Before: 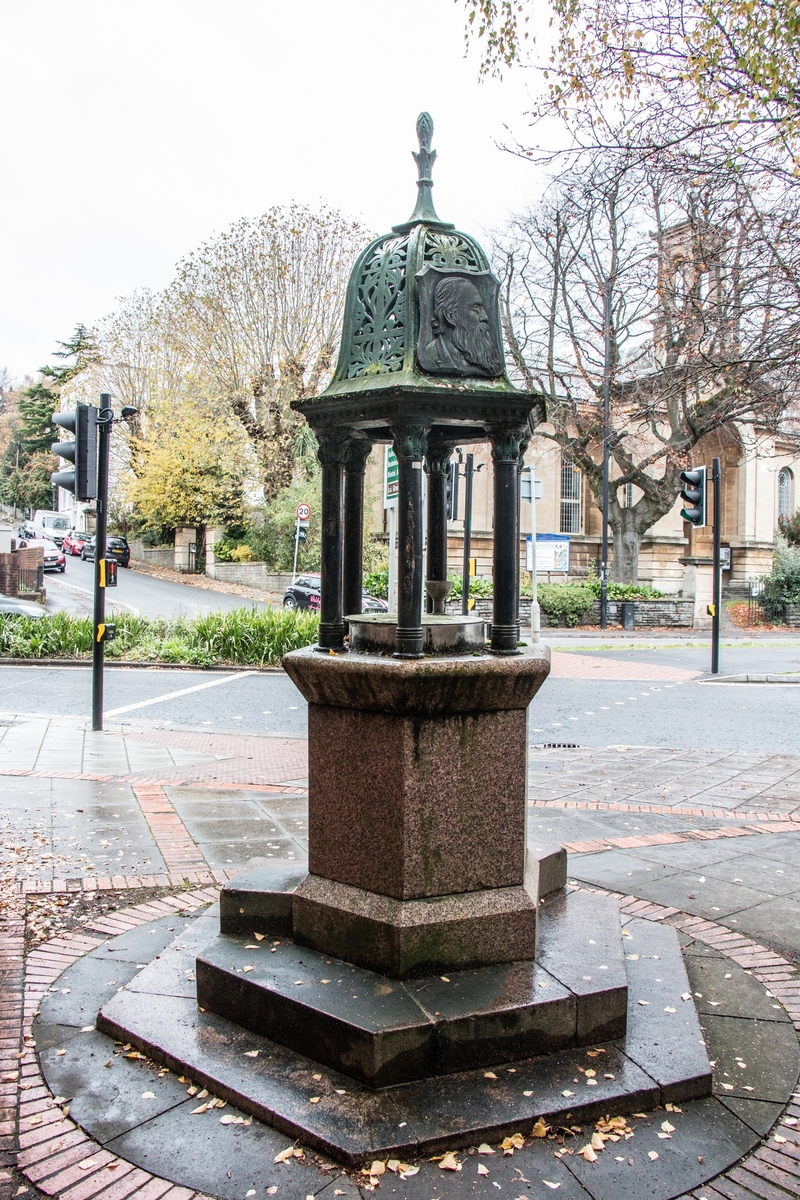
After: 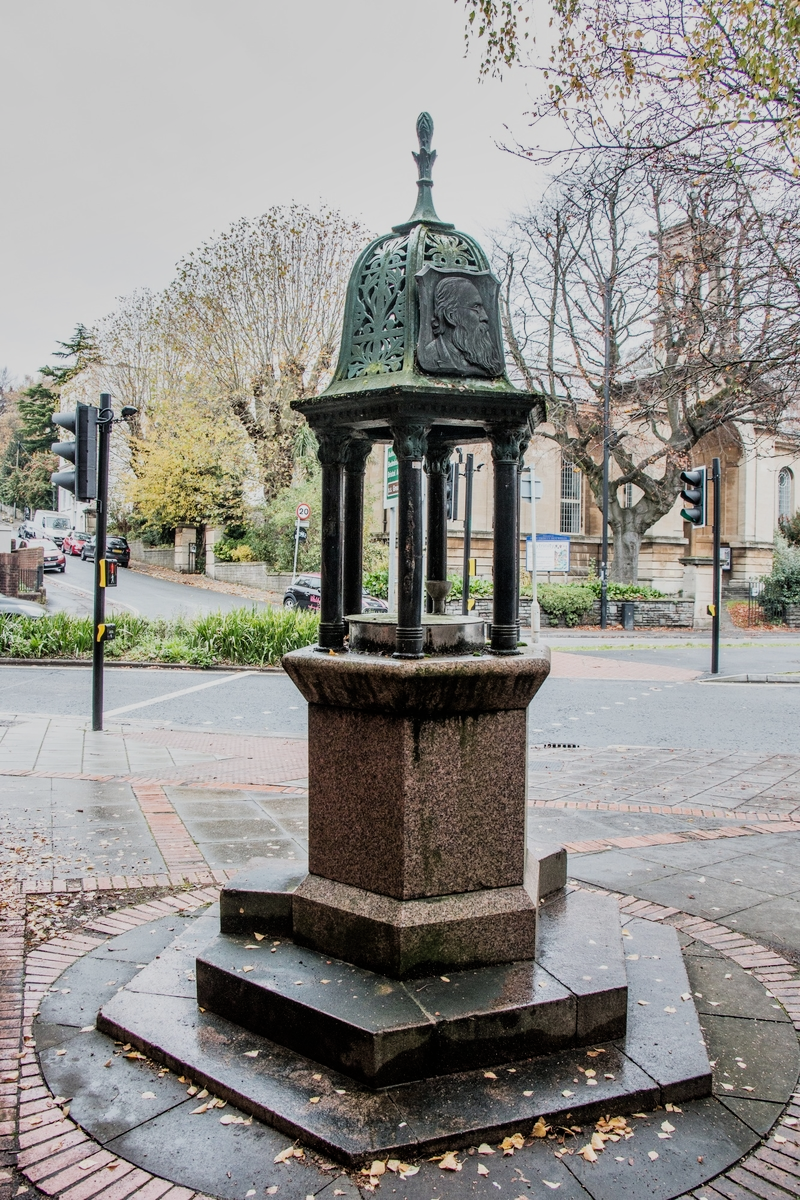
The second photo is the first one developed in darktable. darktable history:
filmic rgb: black relative exposure -8.13 EV, white relative exposure 3.77 EV, hardness 4.46
shadows and highlights: soften with gaussian
